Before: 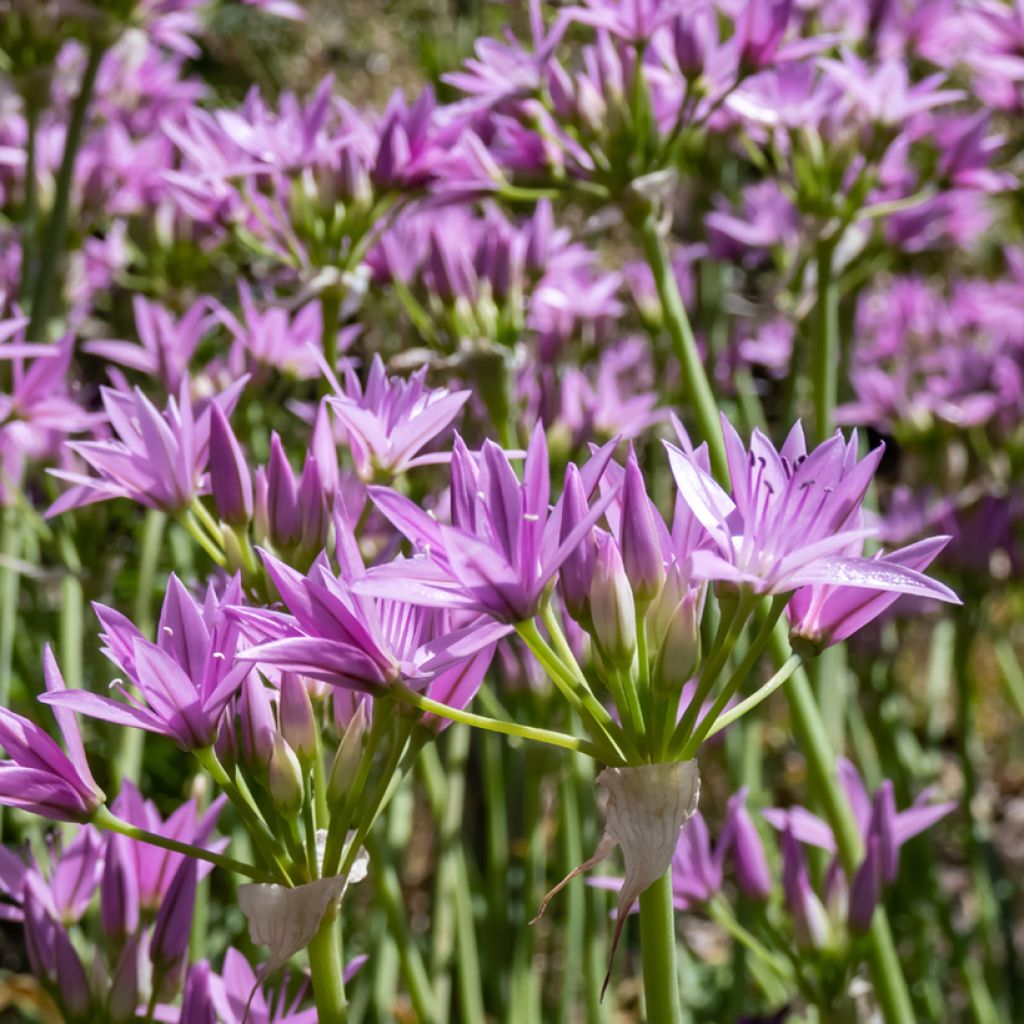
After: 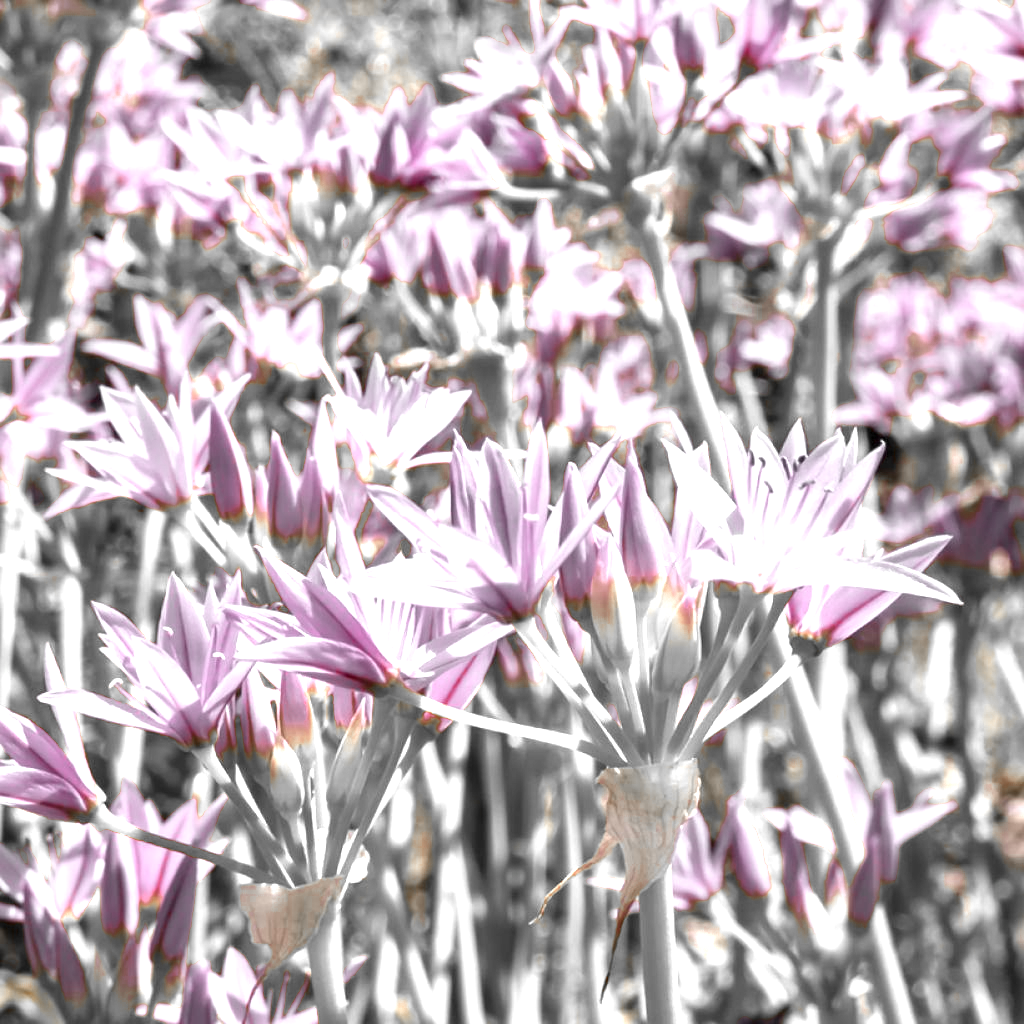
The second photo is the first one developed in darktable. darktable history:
exposure: exposure 1.504 EV, compensate highlight preservation false
color zones: curves: ch0 [(0, 0.497) (0.096, 0.361) (0.221, 0.538) (0.429, 0.5) (0.571, 0.5) (0.714, 0.5) (0.857, 0.5) (1, 0.497)]; ch1 [(0, 0.5) (0.143, 0.5) (0.257, -0.002) (0.429, 0.04) (0.571, -0.001) (0.714, -0.015) (0.857, 0.024) (1, 0.5)]
